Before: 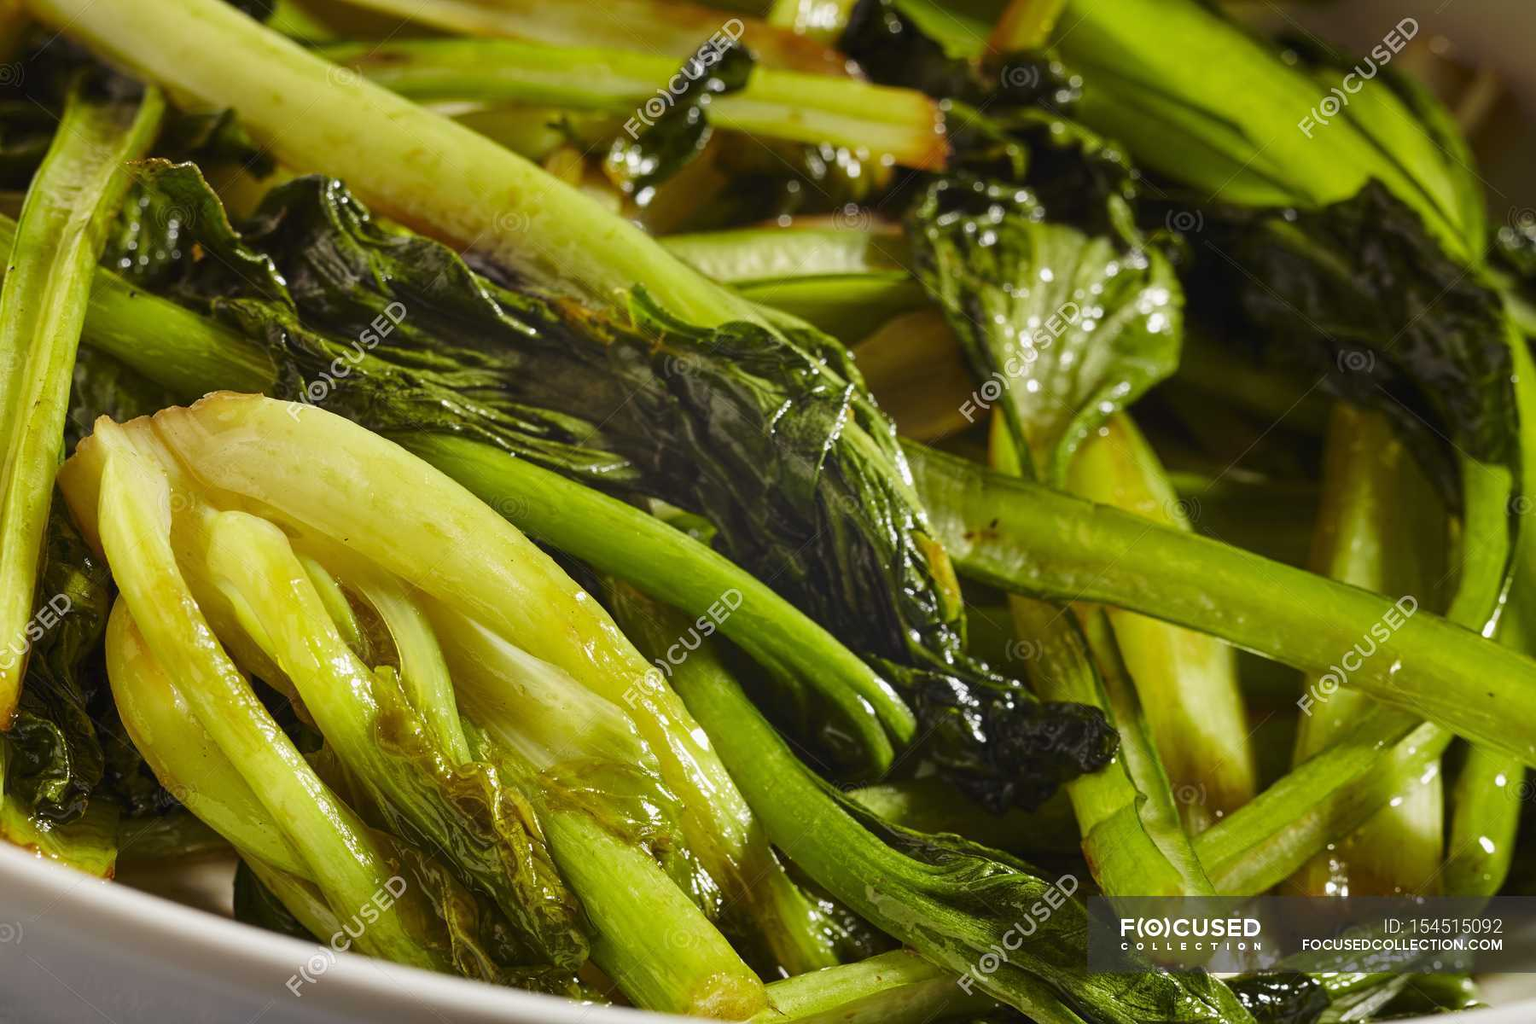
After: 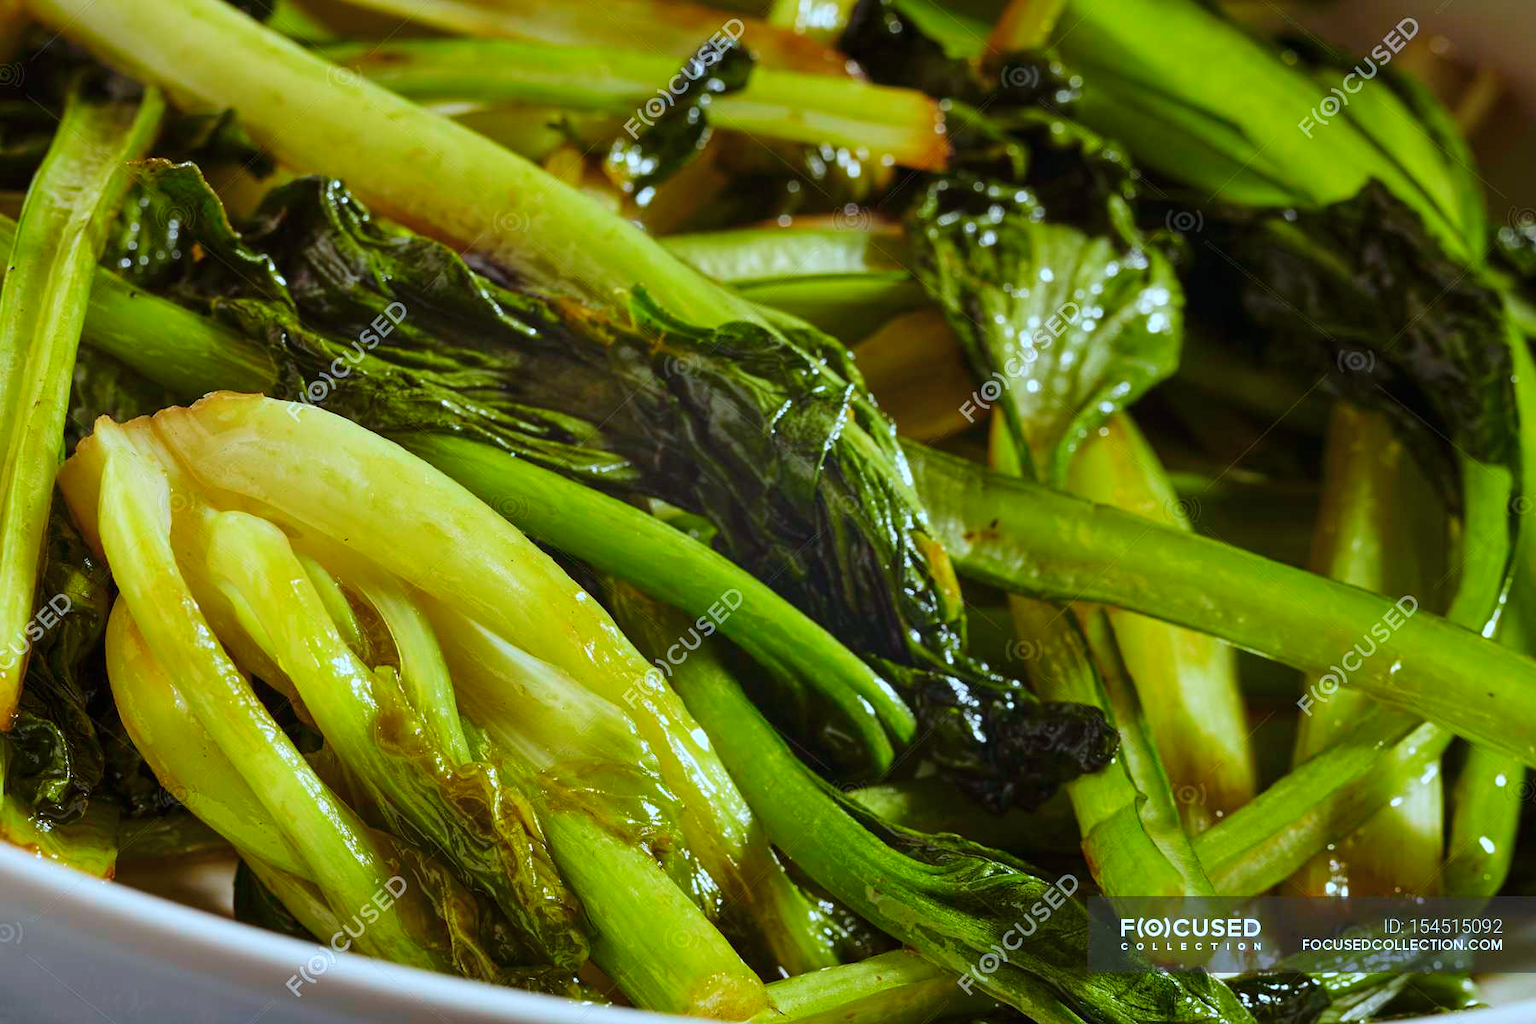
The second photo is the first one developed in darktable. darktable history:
color correction: highlights a* -8.9, highlights b* -22.75
color balance rgb: perceptual saturation grading › global saturation 19.521%, global vibrance 9.587%
